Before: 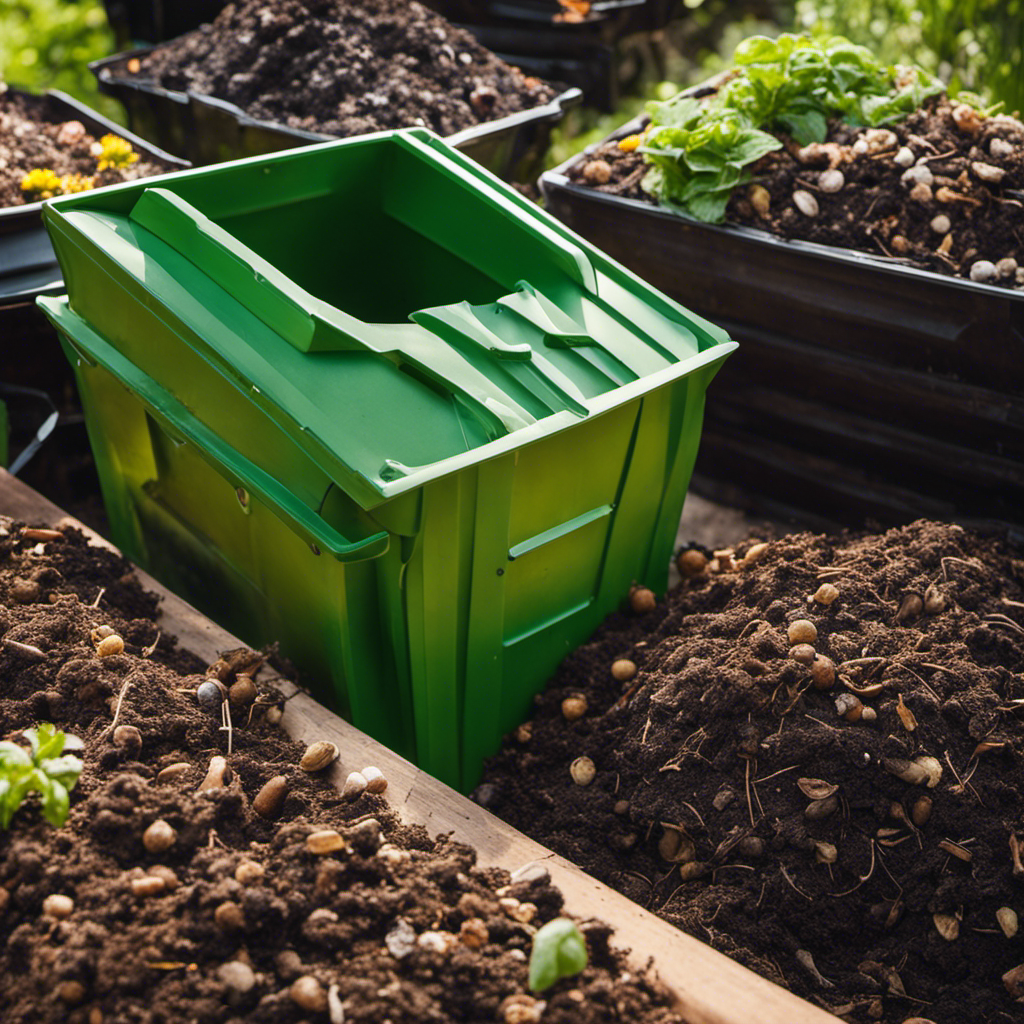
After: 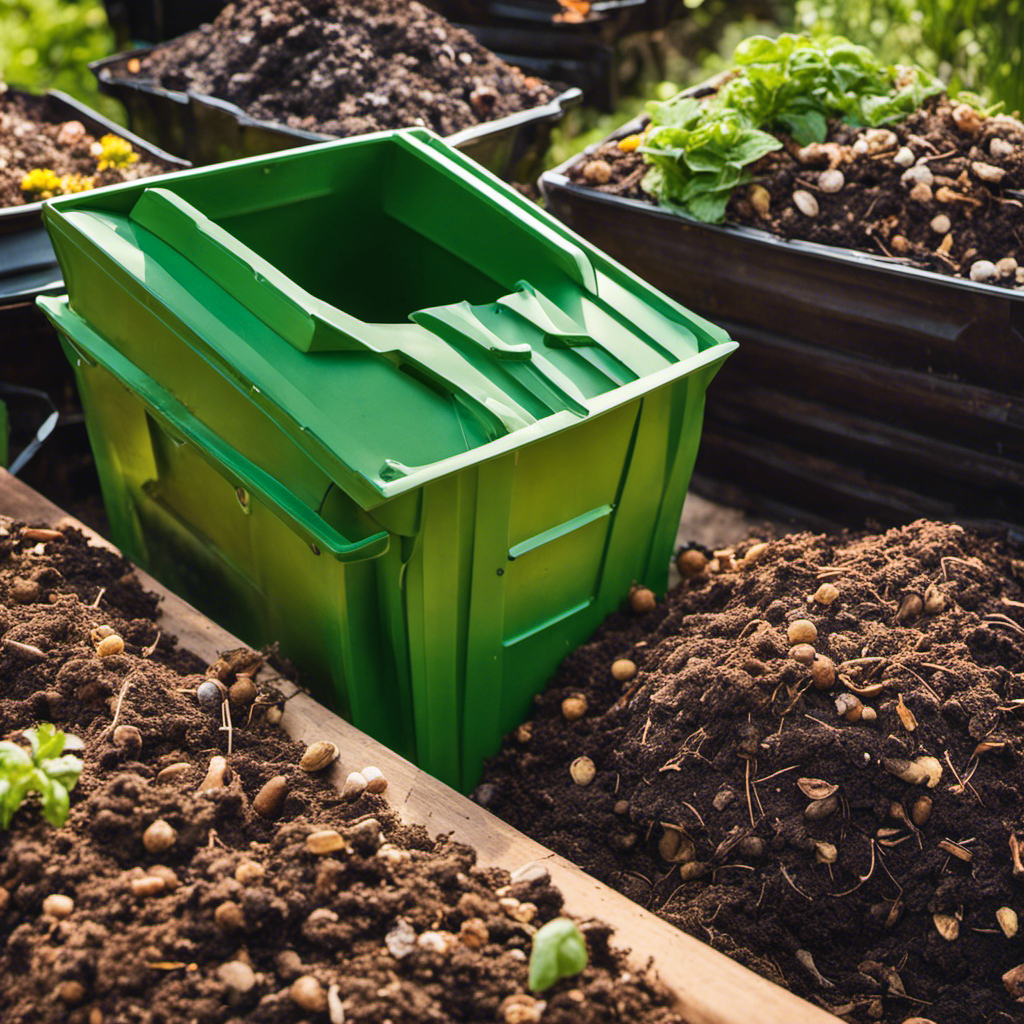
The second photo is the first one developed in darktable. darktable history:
tone equalizer: on, module defaults
velvia: on, module defaults
shadows and highlights: low approximation 0.01, soften with gaussian
